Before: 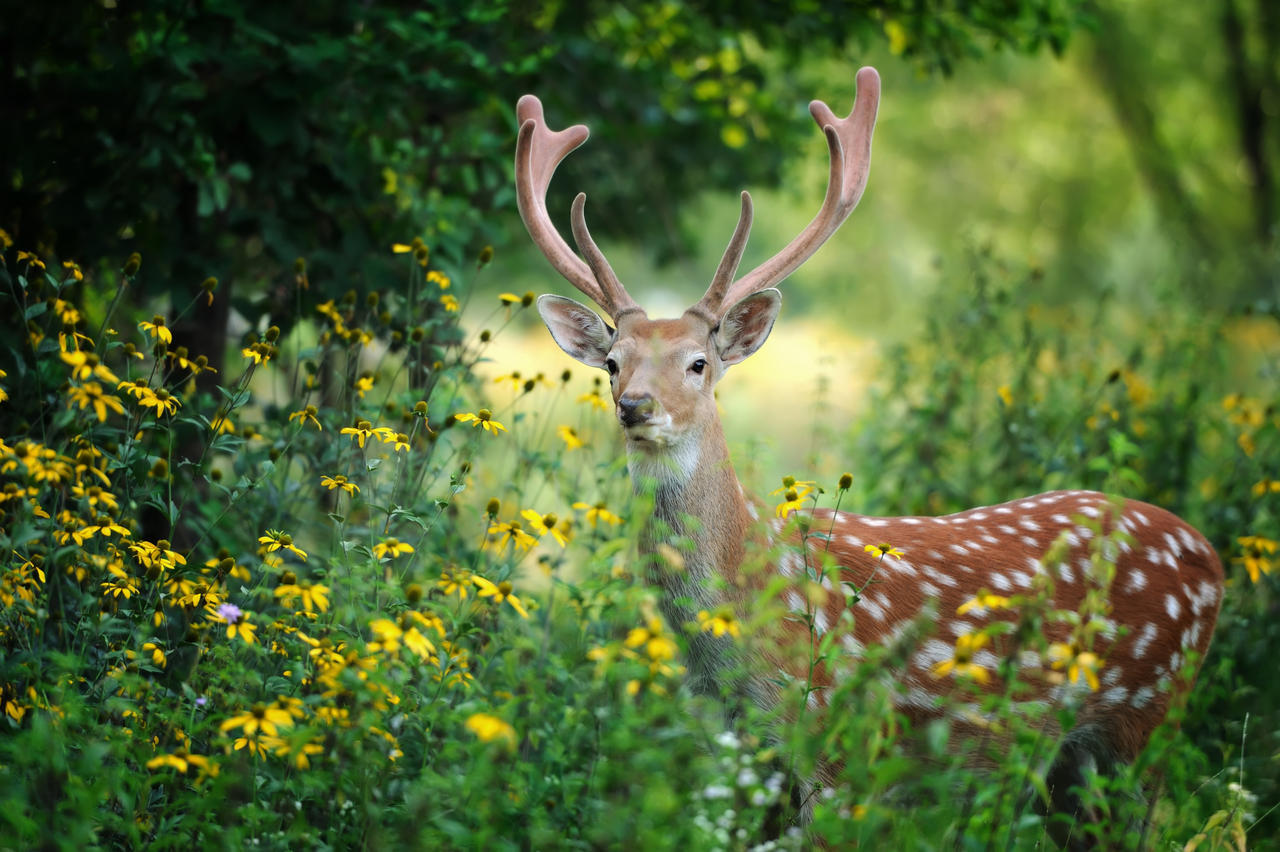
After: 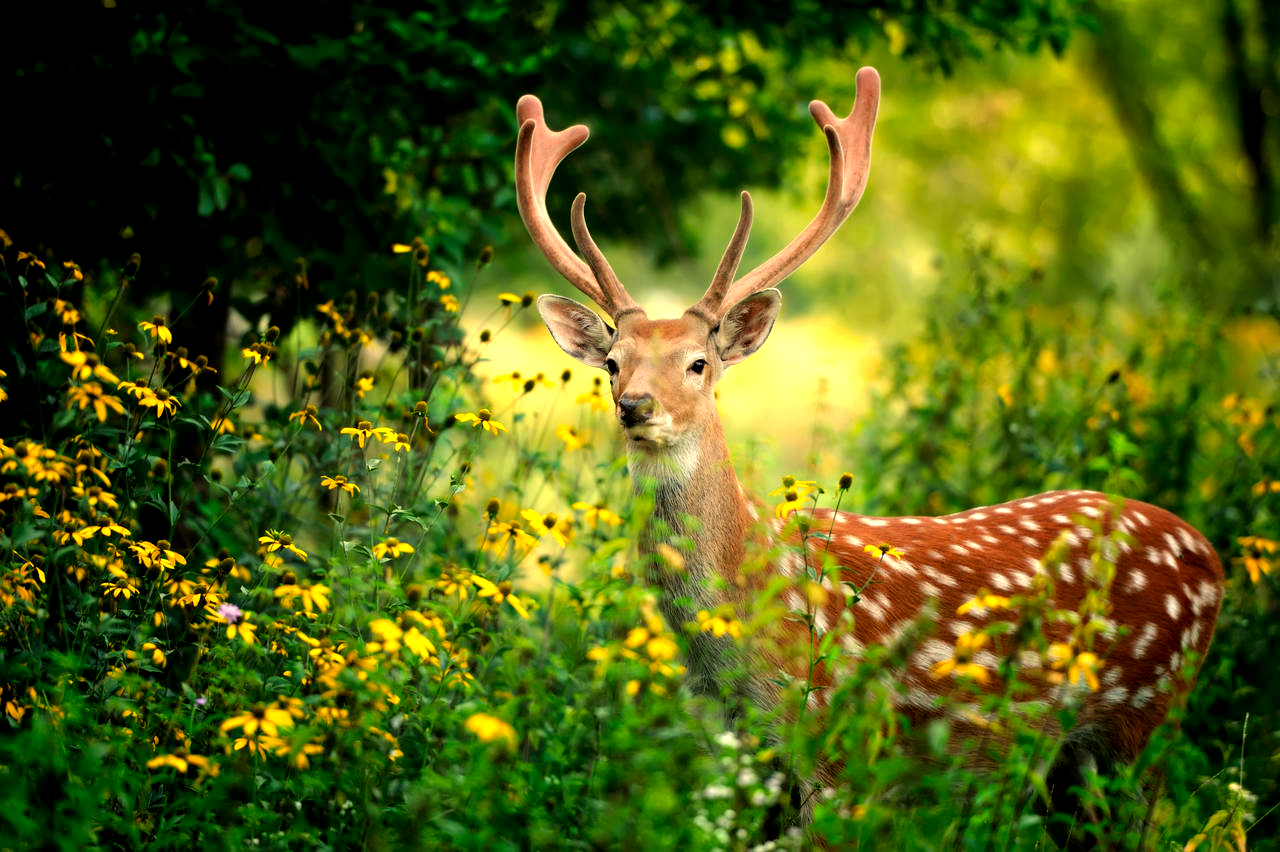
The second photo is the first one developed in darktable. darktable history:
color balance: lift [0.991, 1, 1, 1], gamma [0.996, 1, 1, 1], input saturation 98.52%, contrast 20.34%, output saturation 103.72%
white balance: red 1.138, green 0.996, blue 0.812
